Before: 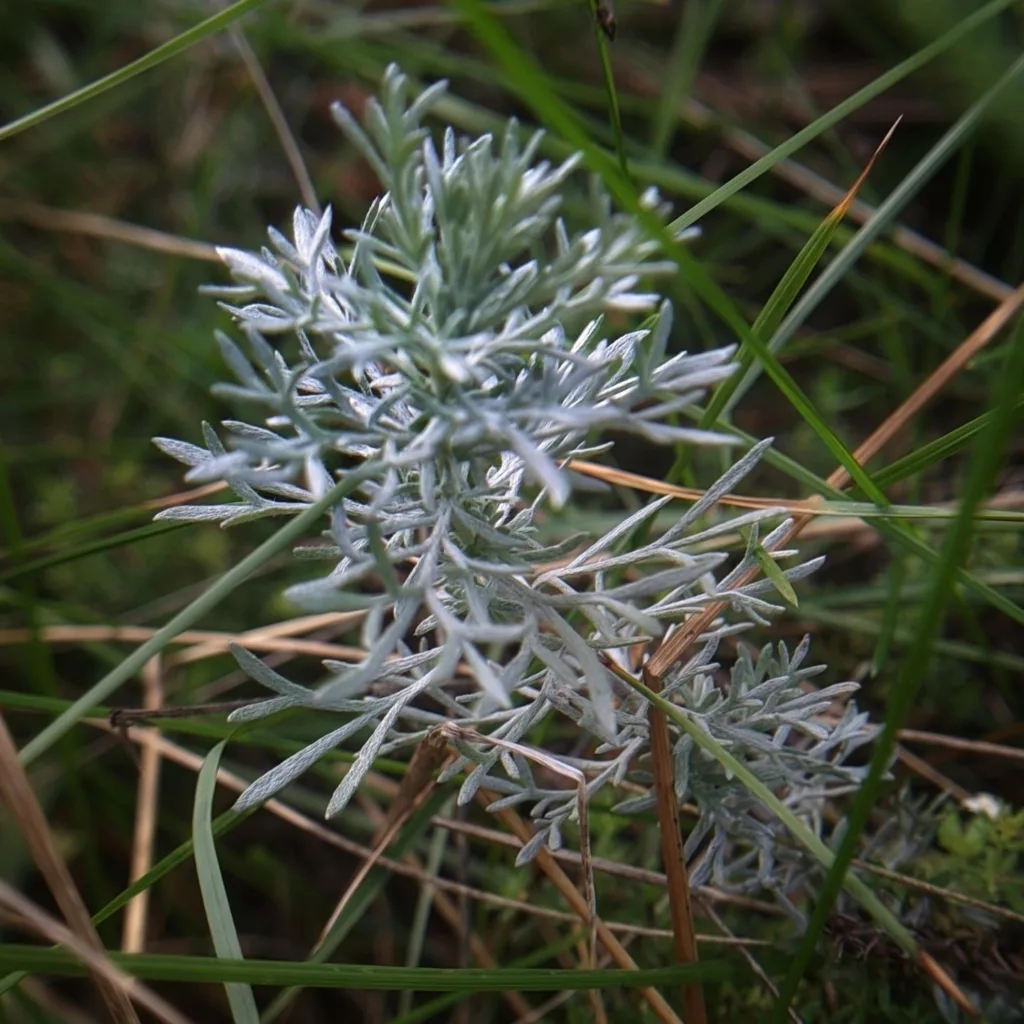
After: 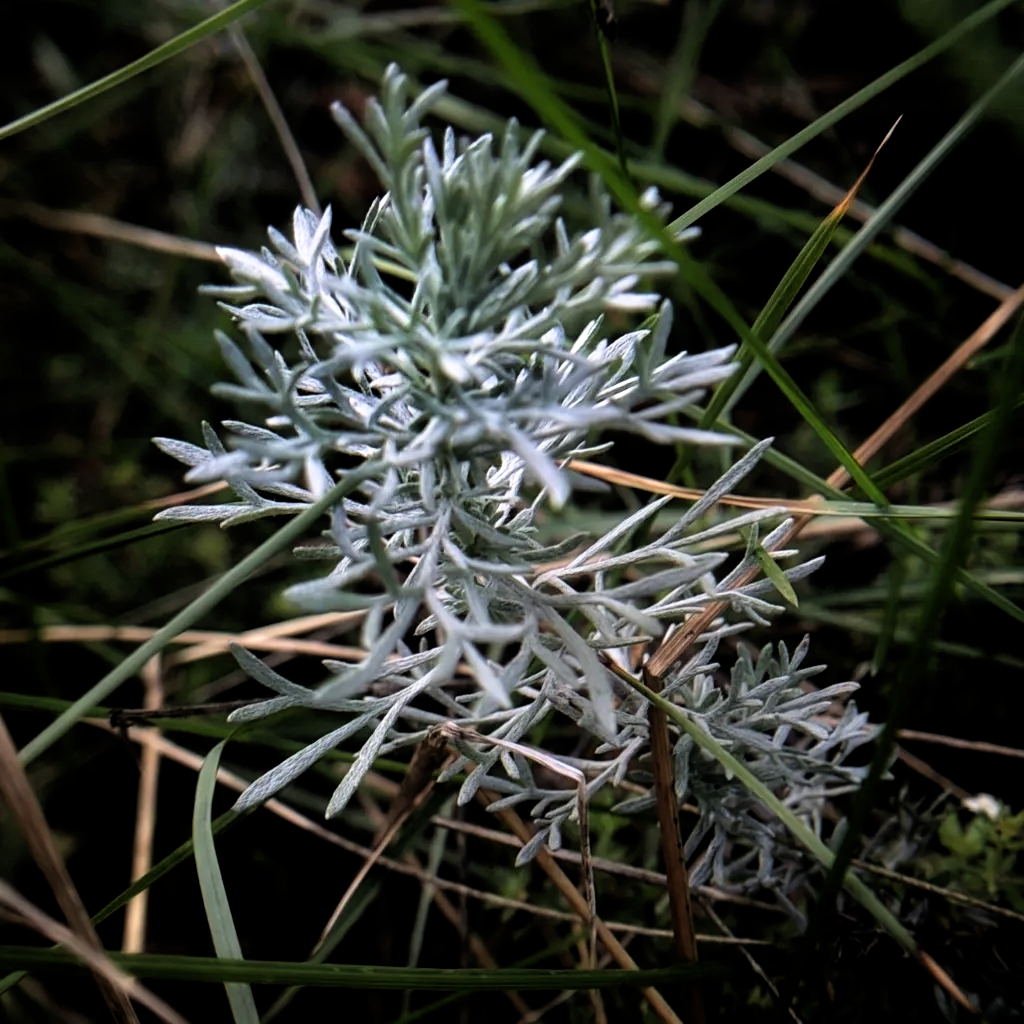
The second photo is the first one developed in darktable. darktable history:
filmic rgb: black relative exposure -5.52 EV, white relative exposure 2.5 EV, threshold 3 EV, target black luminance 0%, hardness 4.52, latitude 67.06%, contrast 1.45, shadows ↔ highlights balance -3.75%, add noise in highlights 0.001, color science v3 (2019), use custom middle-gray values true, contrast in highlights soft, enable highlight reconstruction true
